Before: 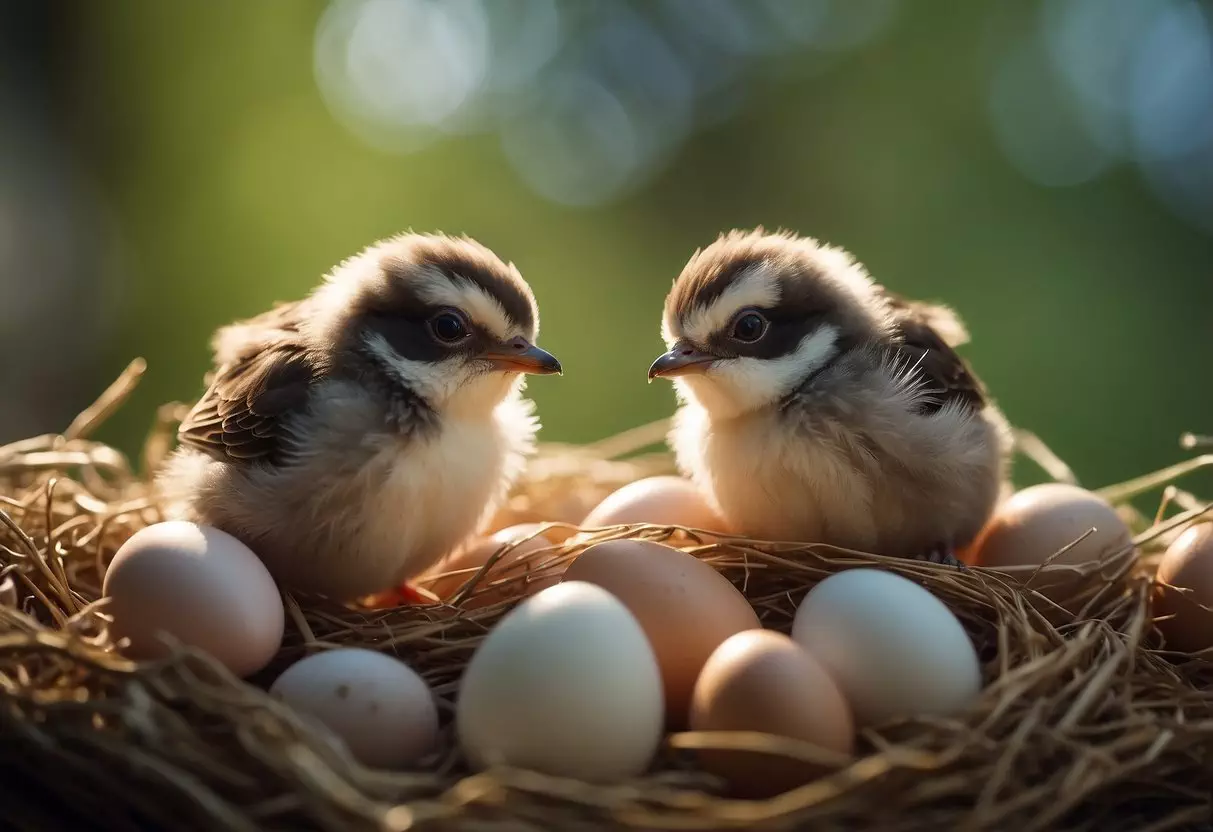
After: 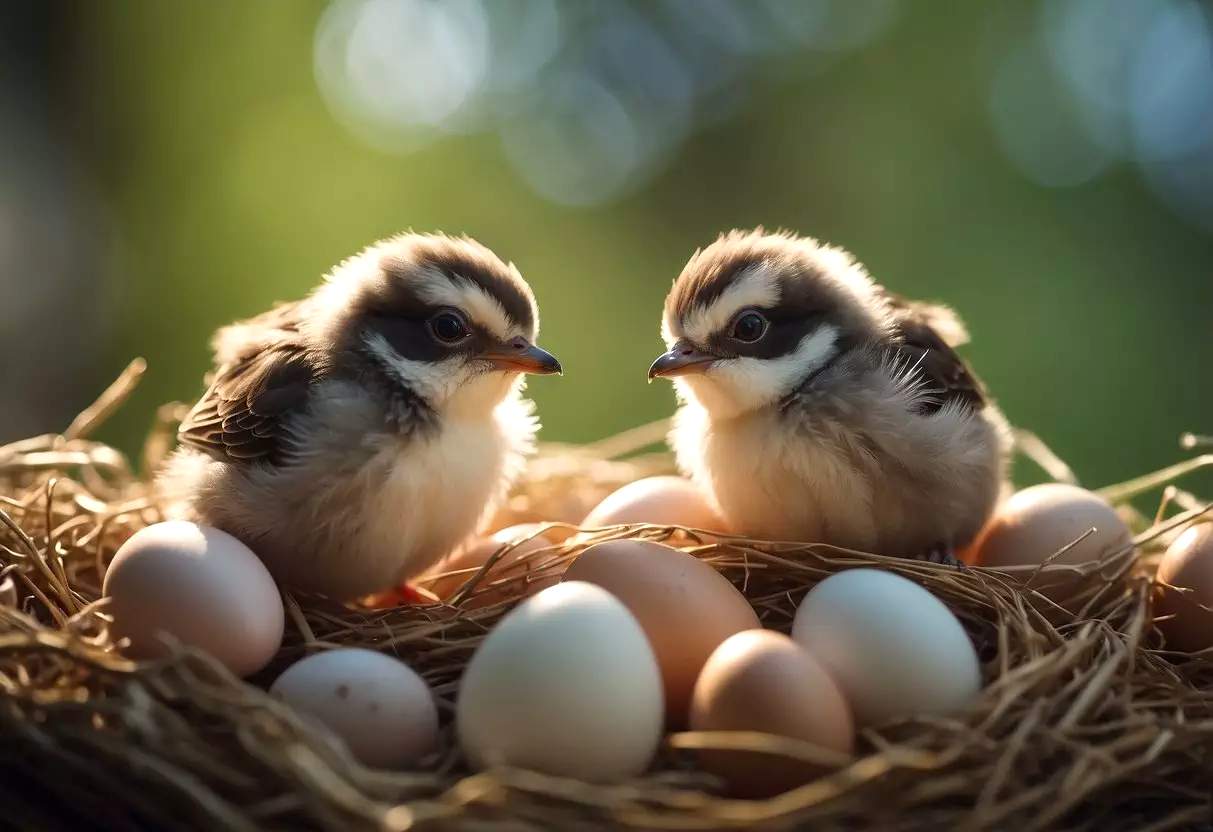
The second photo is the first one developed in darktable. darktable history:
exposure: exposure 0.235 EV, compensate highlight preservation false
